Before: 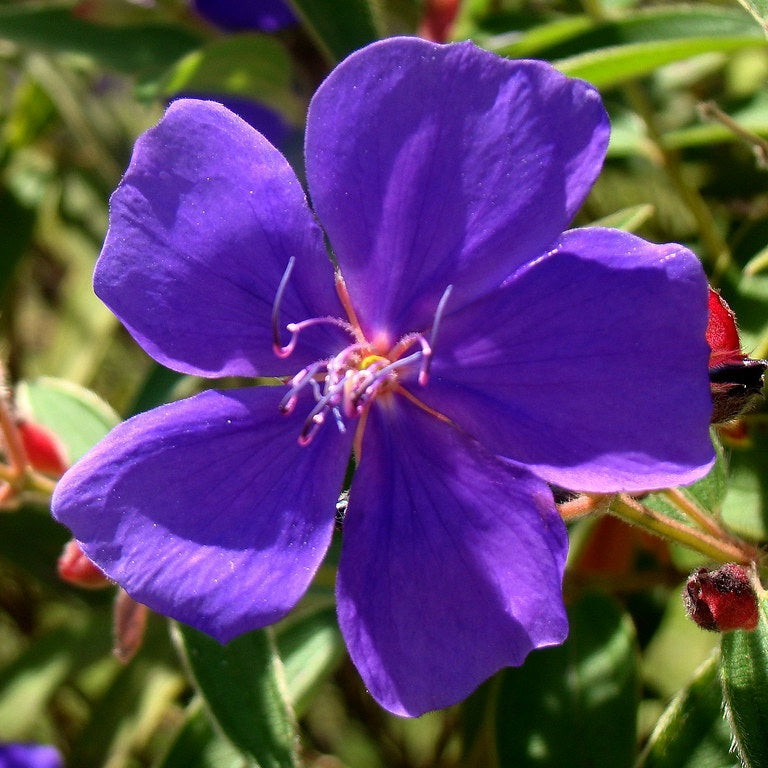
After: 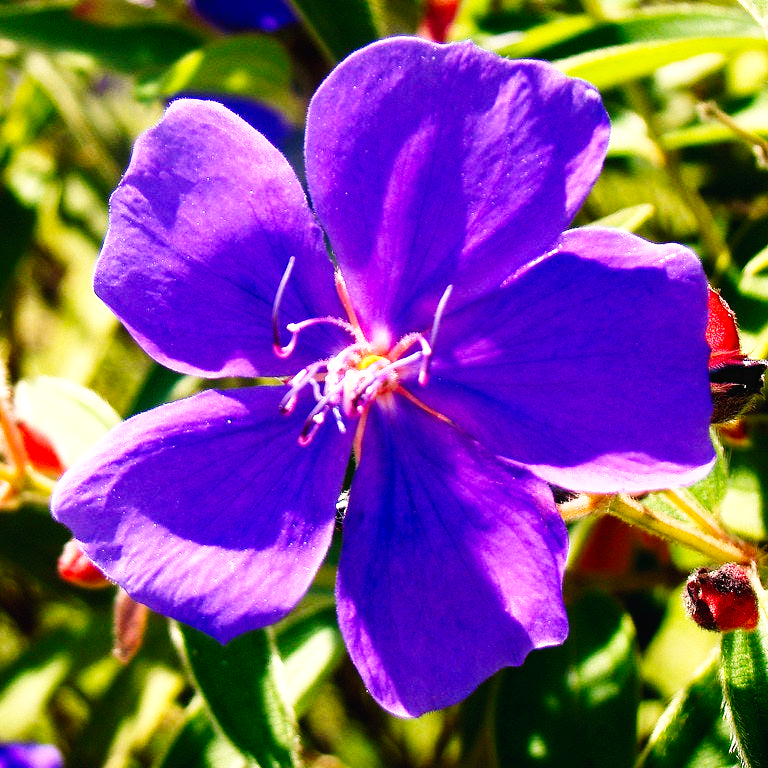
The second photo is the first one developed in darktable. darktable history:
color balance rgb: shadows lift › luminance -5.161%, shadows lift › chroma 1.239%, shadows lift › hue 218.97°, highlights gain › chroma 3.05%, highlights gain › hue 54.57°, perceptual saturation grading › global saturation 0.498%, perceptual brilliance grading › highlights 10.459%, perceptual brilliance grading › shadows -10.741%, global vibrance 24.984%
base curve: curves: ch0 [(0, 0.003) (0.001, 0.002) (0.006, 0.004) (0.02, 0.022) (0.048, 0.086) (0.094, 0.234) (0.162, 0.431) (0.258, 0.629) (0.385, 0.8) (0.548, 0.918) (0.751, 0.988) (1, 1)], preserve colors none
